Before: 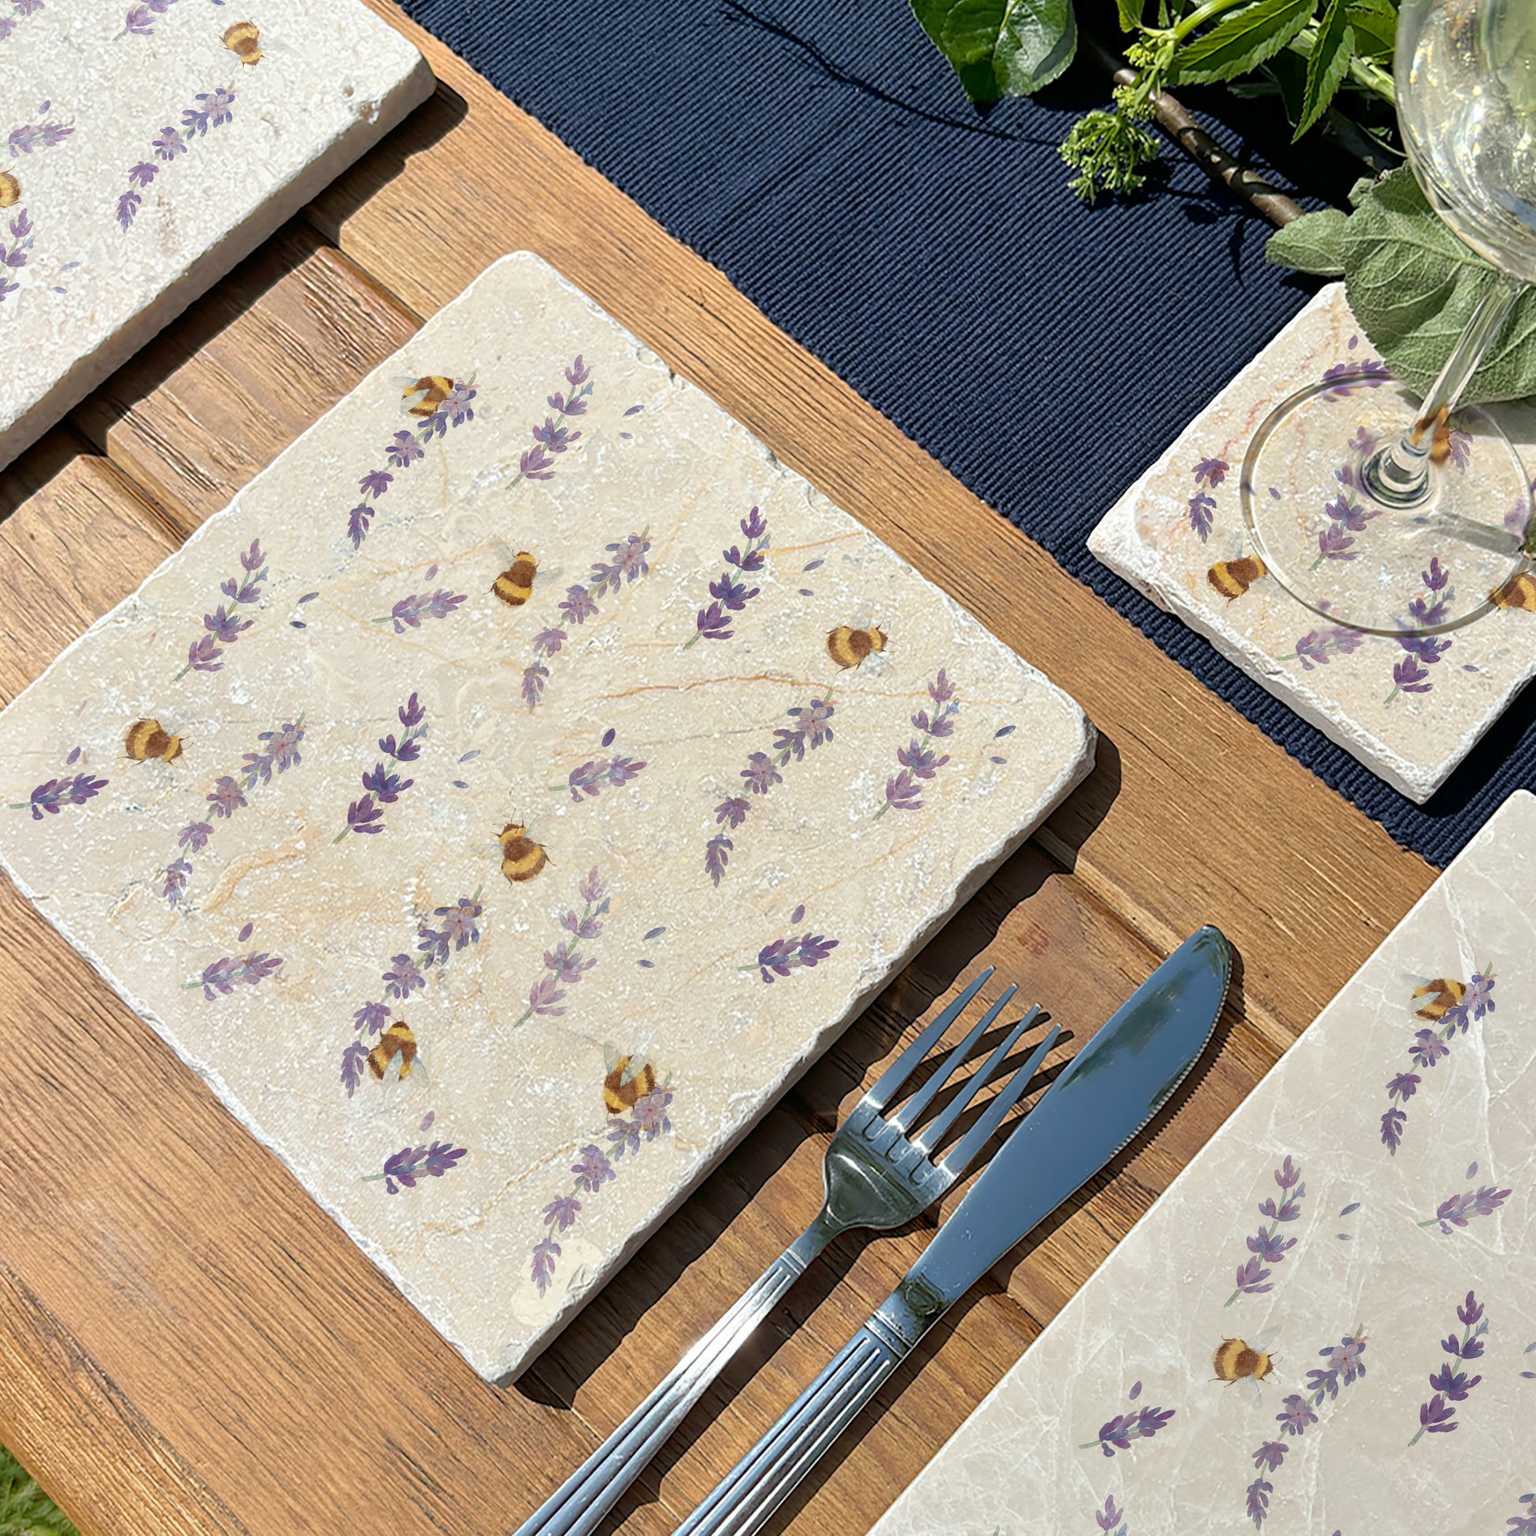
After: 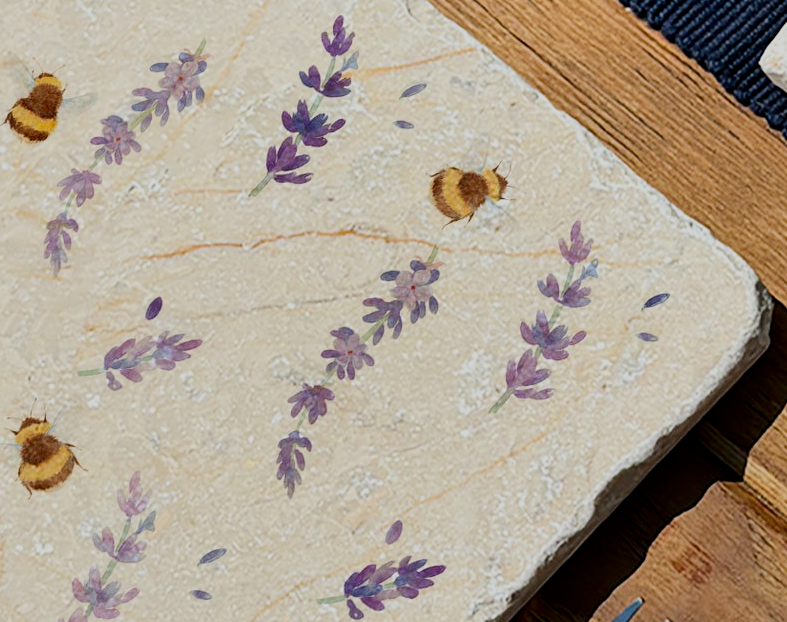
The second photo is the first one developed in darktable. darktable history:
crop: left 31.751%, top 32.172%, right 27.8%, bottom 35.83%
filmic rgb: black relative exposure -6.98 EV, white relative exposure 5.63 EV, hardness 2.86
contrast brightness saturation: contrast 0.19, brightness -0.11, saturation 0.21
